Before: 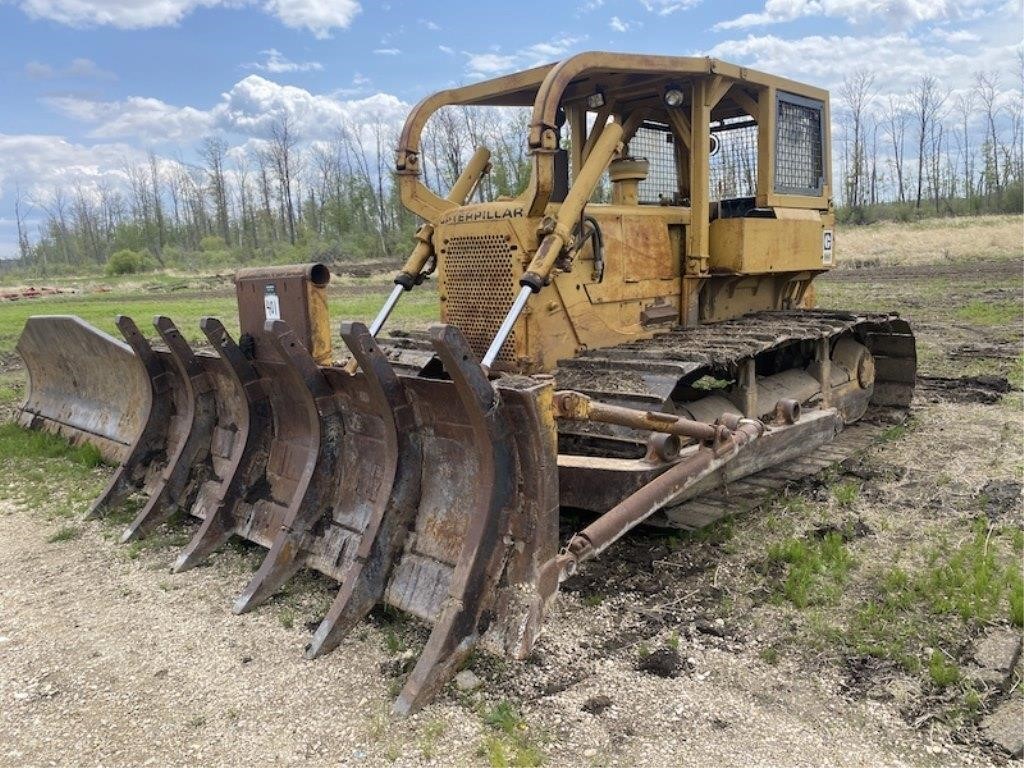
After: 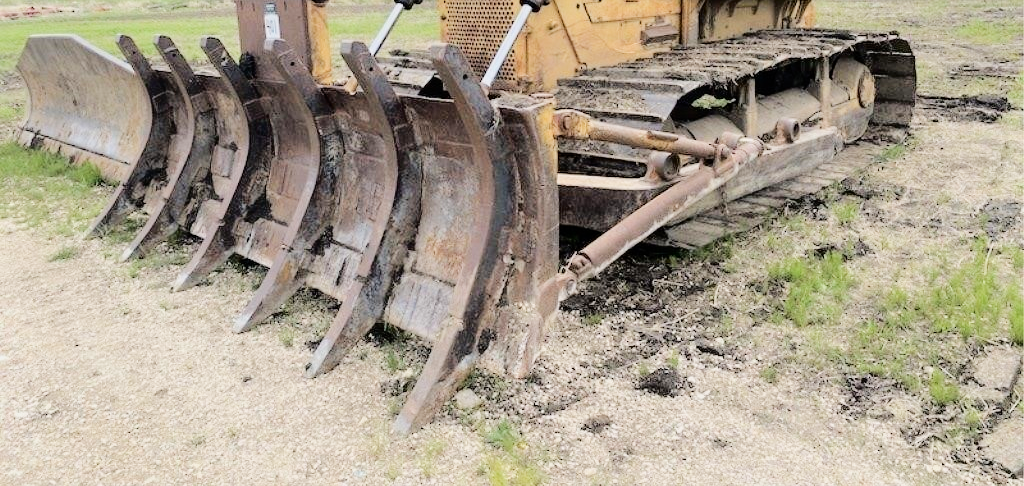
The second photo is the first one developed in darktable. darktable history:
exposure: black level correction -0.001, exposure 0.901 EV, compensate exposure bias true, compensate highlight preservation false
filmic rgb: black relative exposure -7.65 EV, white relative exposure 4.56 EV, hardness 3.61
tone curve: curves: ch0 [(0, 0) (0.003, 0.001) (0.011, 0.008) (0.025, 0.015) (0.044, 0.025) (0.069, 0.037) (0.1, 0.056) (0.136, 0.091) (0.177, 0.157) (0.224, 0.231) (0.277, 0.319) (0.335, 0.4) (0.399, 0.493) (0.468, 0.571) (0.543, 0.645) (0.623, 0.706) (0.709, 0.77) (0.801, 0.838) (0.898, 0.918) (1, 1)], color space Lab, independent channels, preserve colors none
crop and rotate: top 36.593%
